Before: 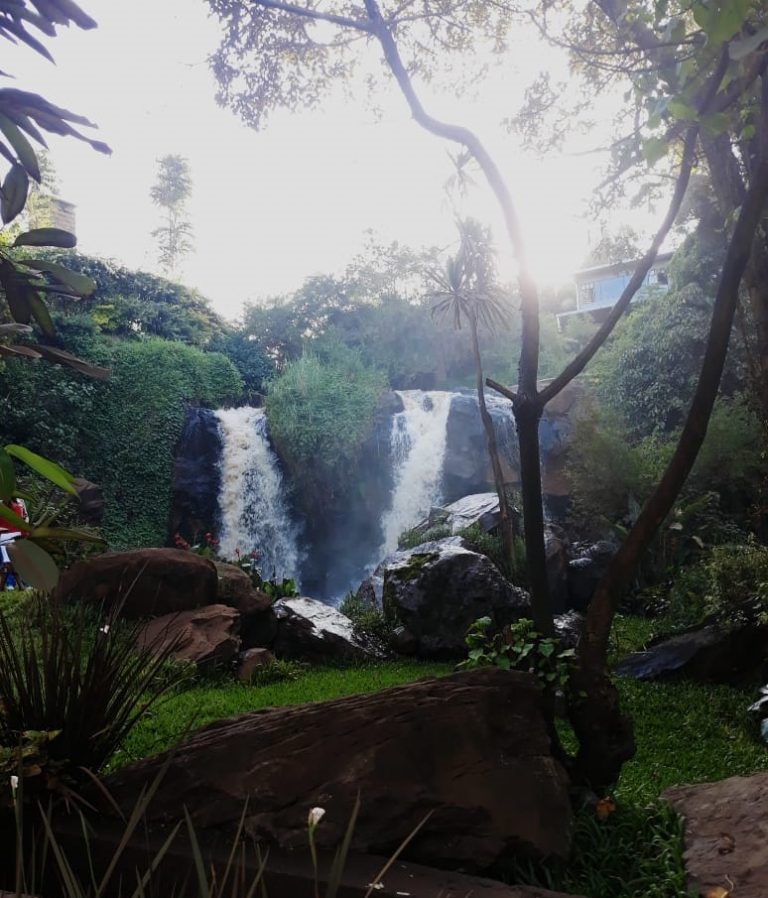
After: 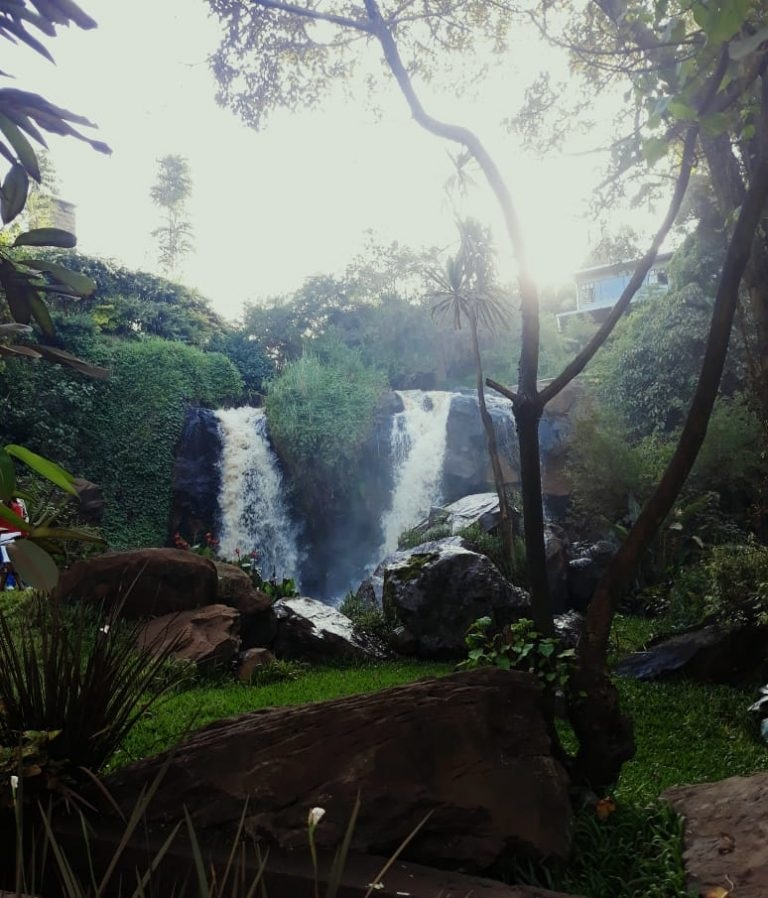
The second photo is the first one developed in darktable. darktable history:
color correction: highlights a* -4.6, highlights b* 5.05, saturation 0.968
